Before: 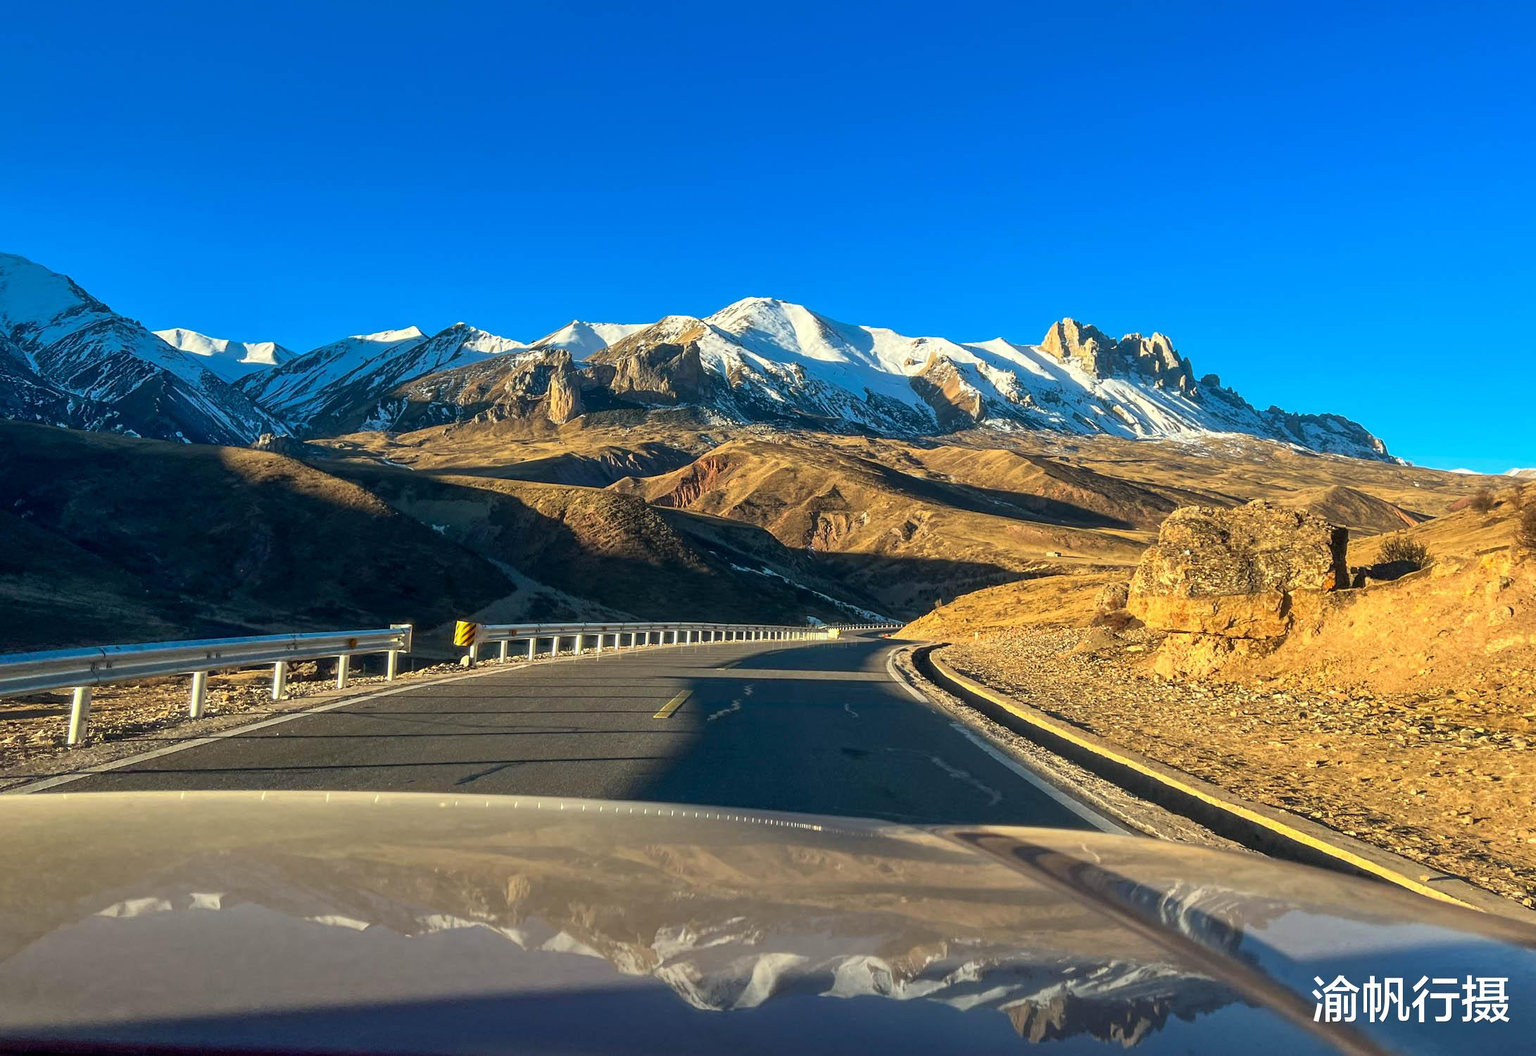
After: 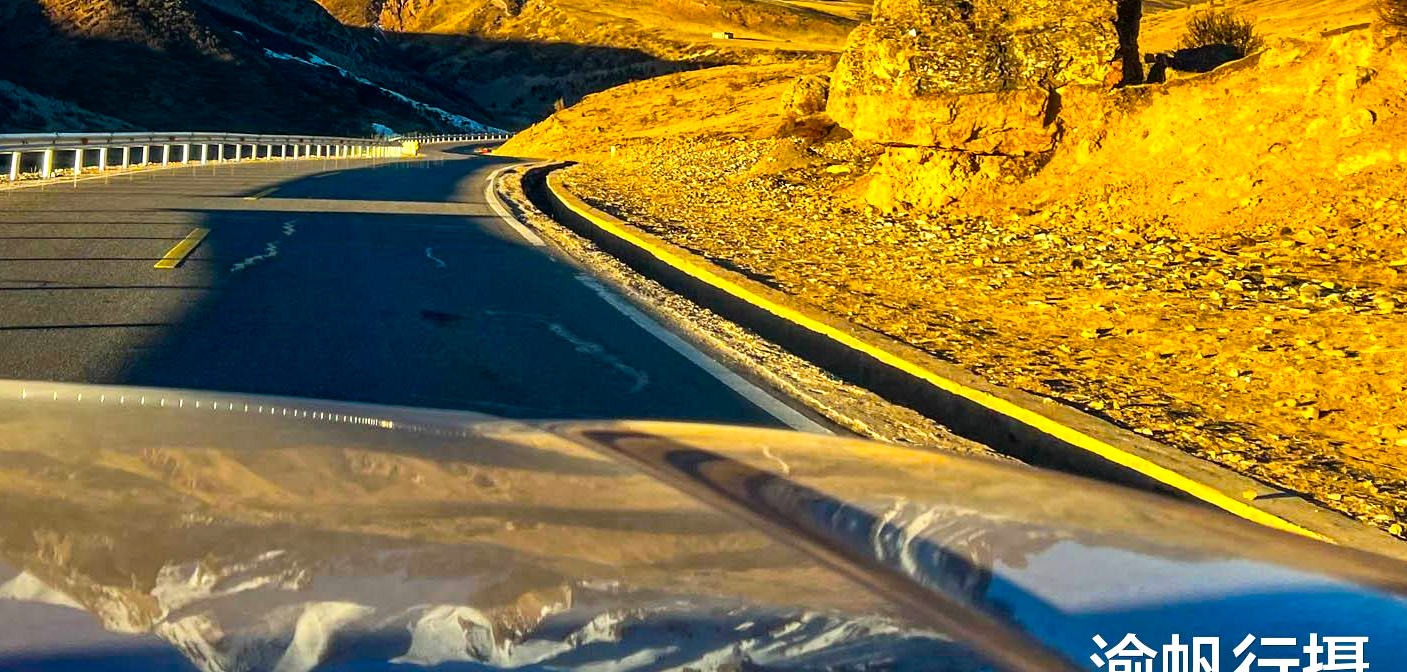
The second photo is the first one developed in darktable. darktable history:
tone curve: curves: ch0 [(0, 0) (0.003, 0.001) (0.011, 0.005) (0.025, 0.011) (0.044, 0.02) (0.069, 0.031) (0.1, 0.045) (0.136, 0.077) (0.177, 0.124) (0.224, 0.181) (0.277, 0.245) (0.335, 0.316) (0.399, 0.393) (0.468, 0.477) (0.543, 0.568) (0.623, 0.666) (0.709, 0.771) (0.801, 0.871) (0.898, 0.965) (1, 1)], preserve colors none
local contrast: mode bilateral grid, contrast 20, coarseness 50, detail 120%, midtone range 0.2
crop and rotate: left 35.509%, top 50.238%, bottom 4.934%
color balance rgb: linear chroma grading › global chroma 15%, perceptual saturation grading › global saturation 30%
